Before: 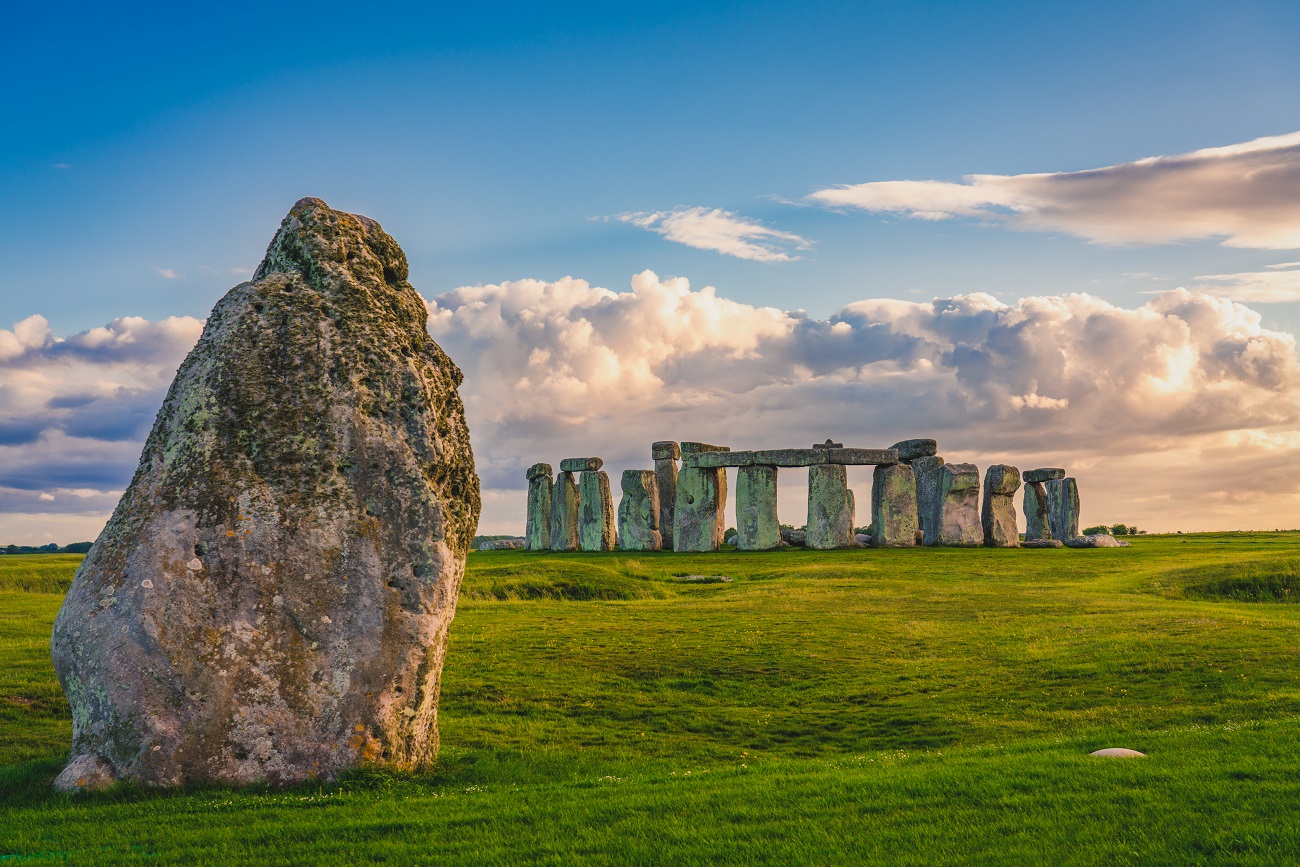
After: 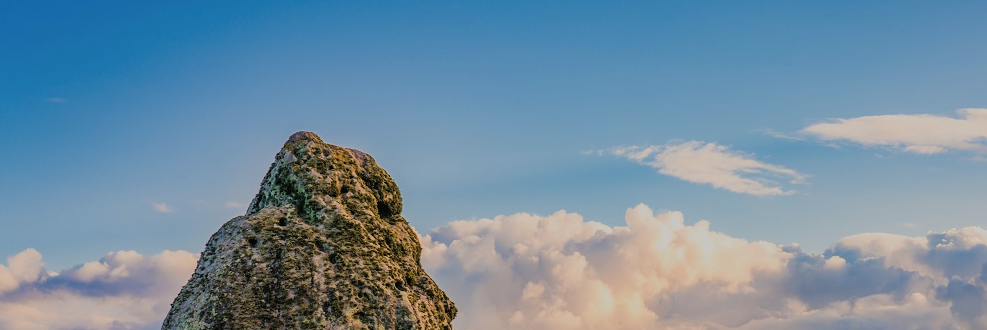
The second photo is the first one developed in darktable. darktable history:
crop: left 0.51%, top 7.636%, right 23.564%, bottom 54.236%
filmic rgb: black relative exposure -7.09 EV, white relative exposure 5.36 EV, hardness 3.02
velvia: strength 14.68%
